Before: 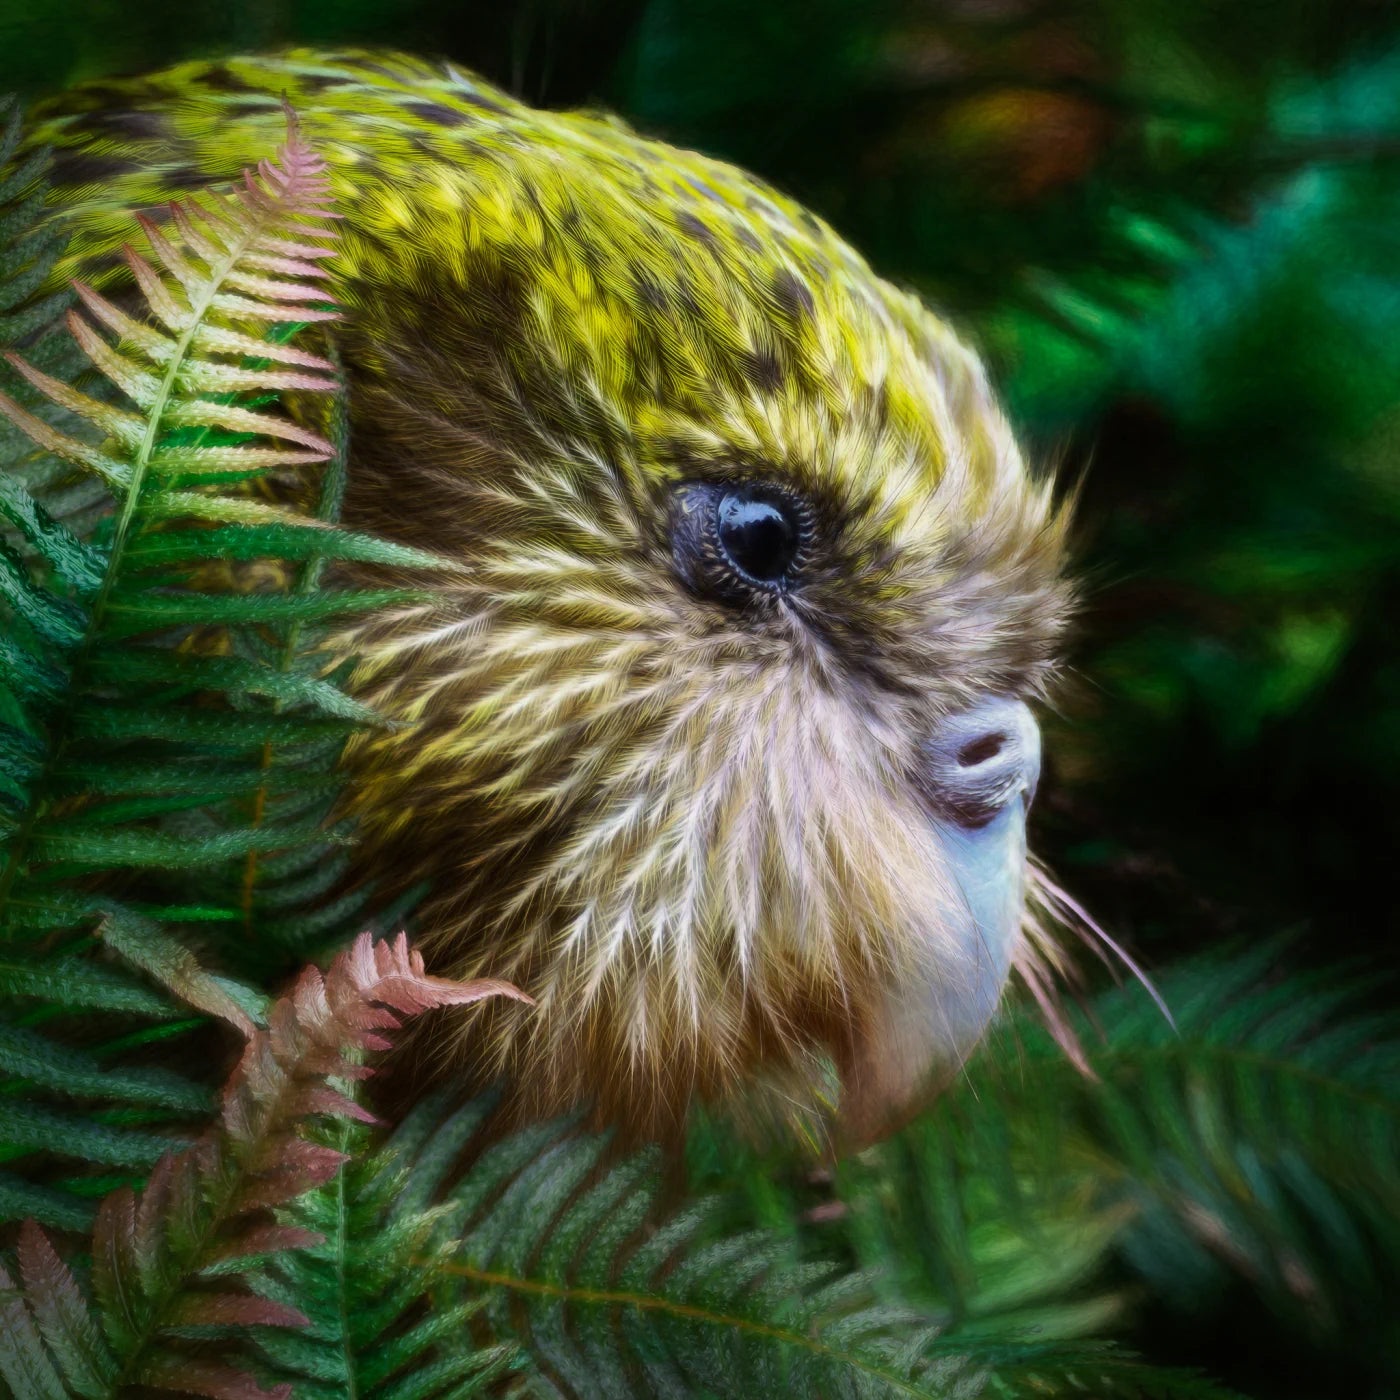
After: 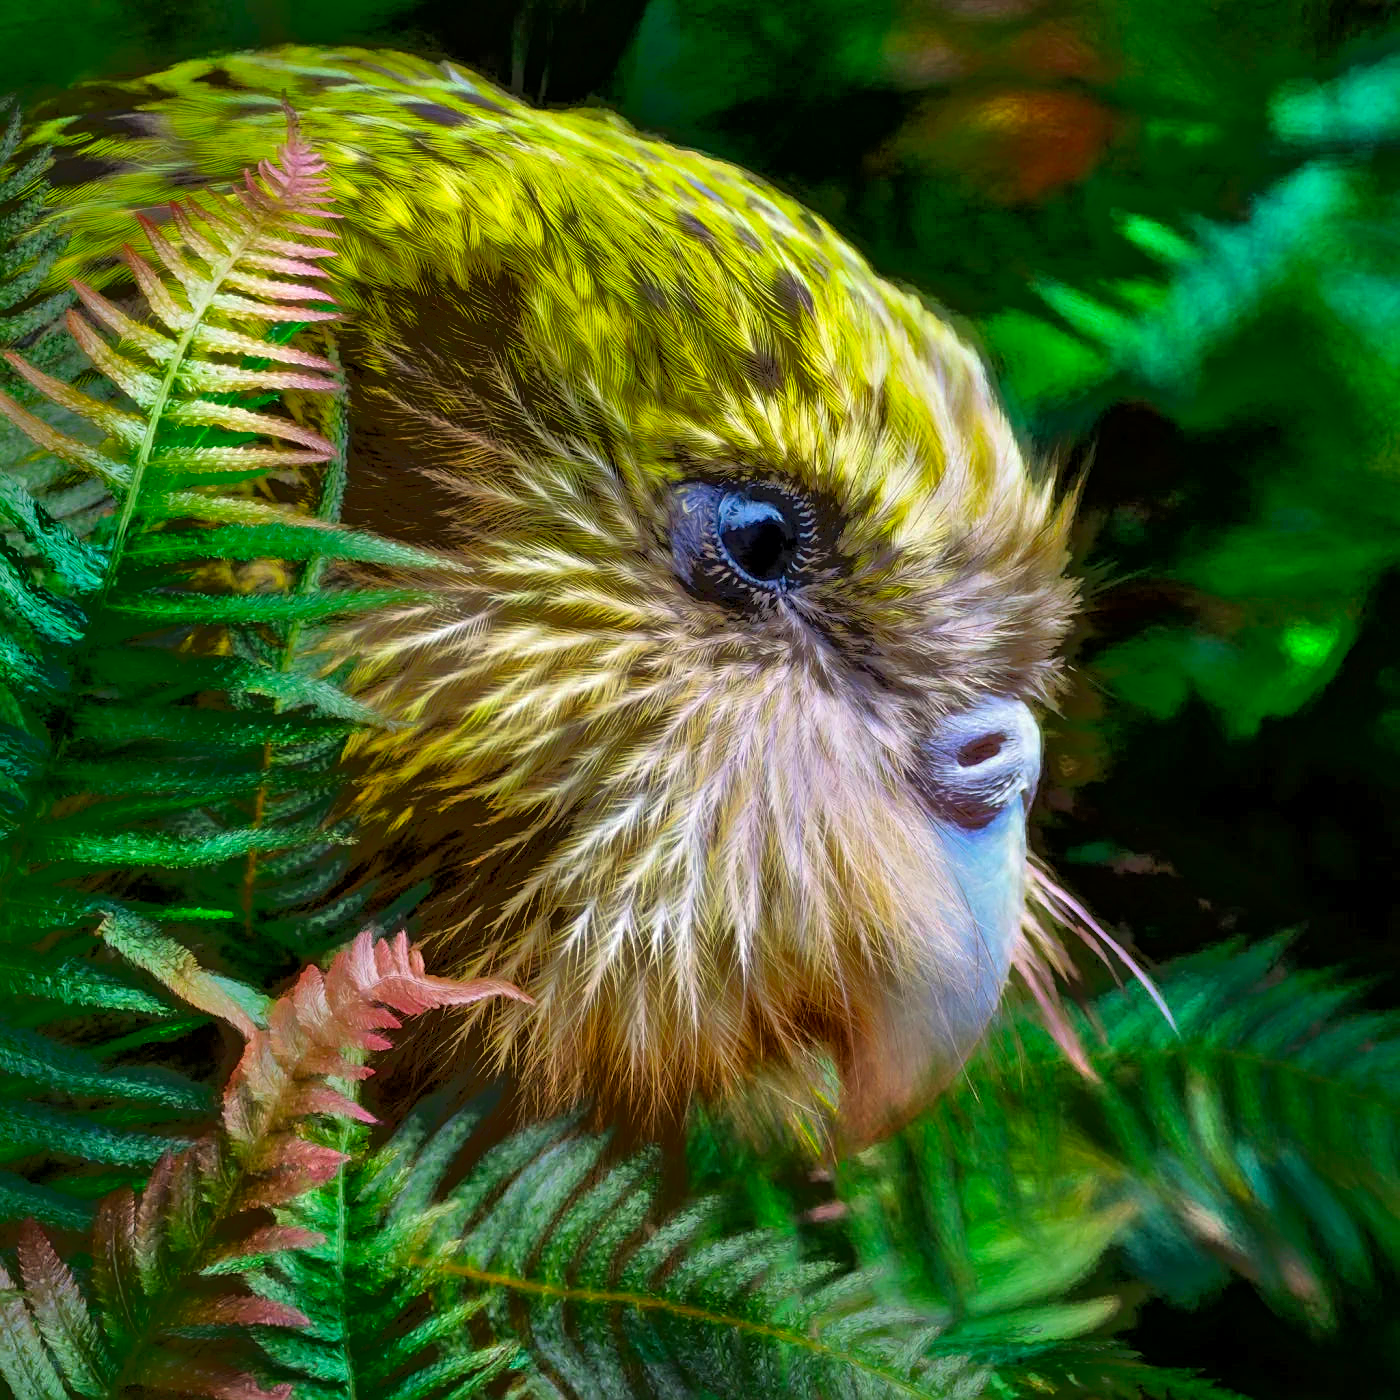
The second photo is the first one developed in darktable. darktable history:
local contrast: highlights 101%, shadows 98%, detail 119%, midtone range 0.2
shadows and highlights: low approximation 0.01, soften with gaussian
contrast brightness saturation: saturation 0.496
tone equalizer: -7 EV -0.663 EV, -6 EV 0.993 EV, -5 EV -0.465 EV, -4 EV 0.403 EV, -3 EV 0.431 EV, -2 EV 0.158 EV, -1 EV -0.14 EV, +0 EV -0.361 EV
sharpen: on, module defaults
